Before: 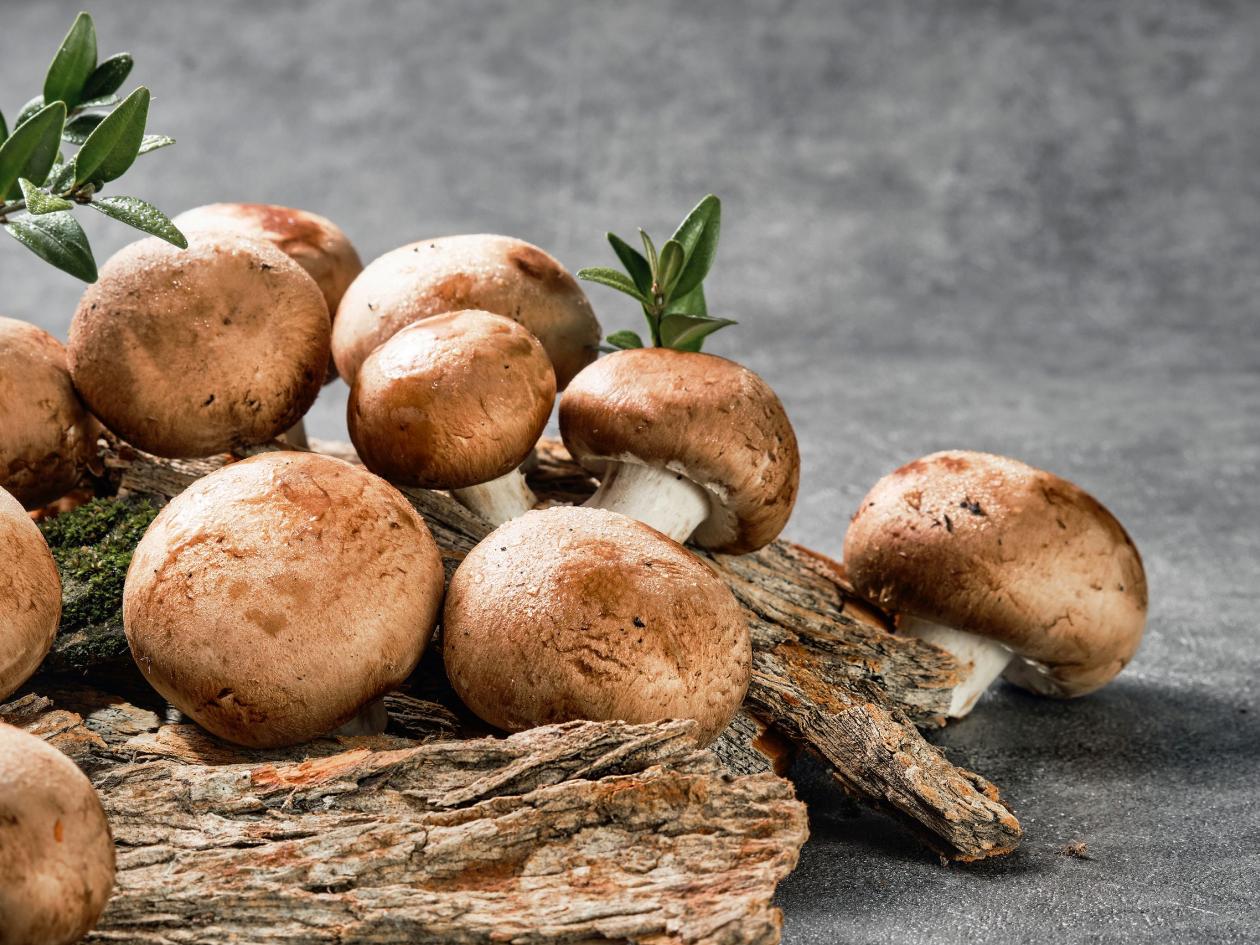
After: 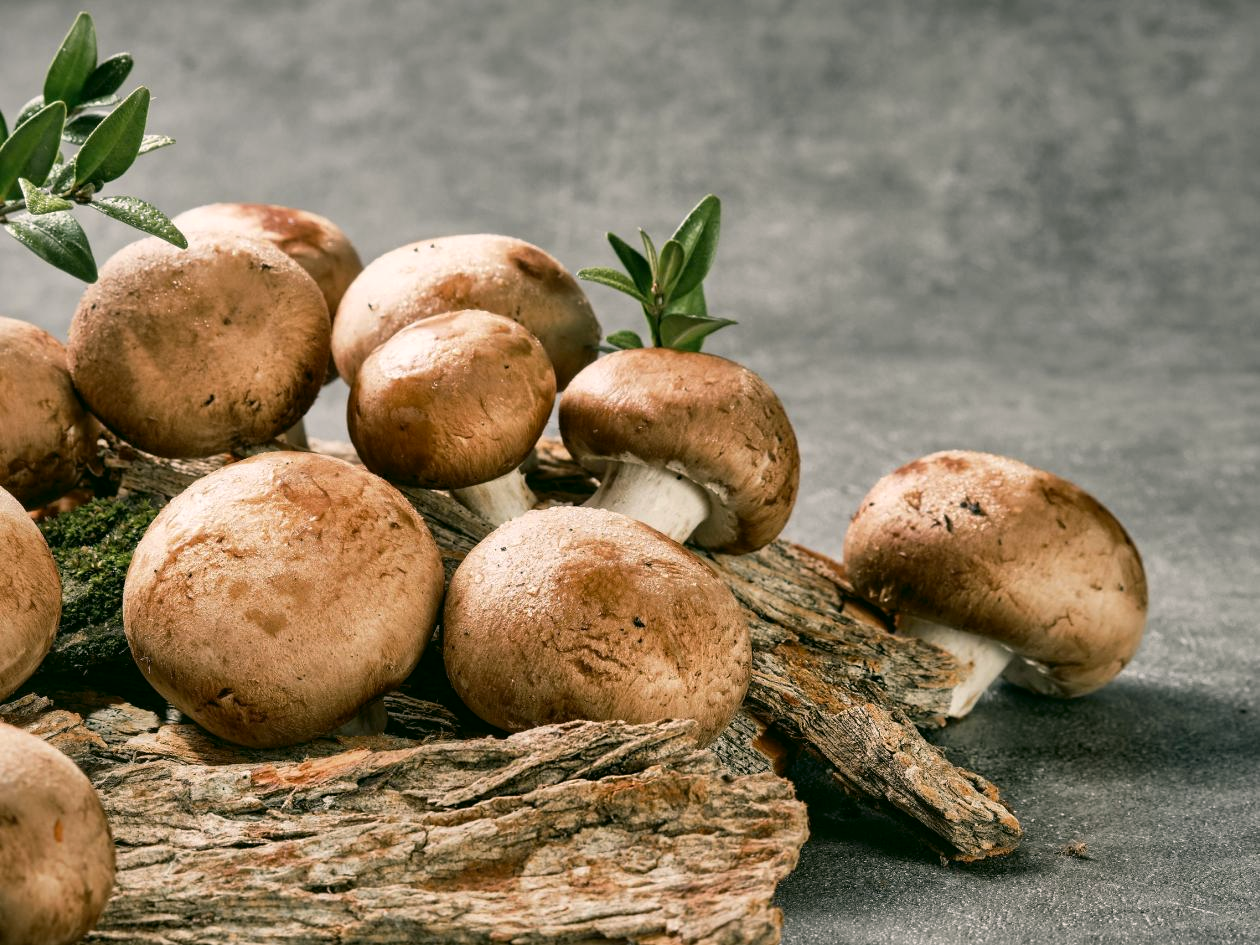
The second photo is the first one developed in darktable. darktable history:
color correction: highlights a* 4.61, highlights b* 4.98, shadows a* -8.26, shadows b* 4.87
contrast brightness saturation: saturation -0.068
color zones: curves: ch0 [(0.068, 0.464) (0.25, 0.5) (0.48, 0.508) (0.75, 0.536) (0.886, 0.476) (0.967, 0.456)]; ch1 [(0.066, 0.456) (0.25, 0.5) (0.616, 0.508) (0.746, 0.56) (0.934, 0.444)], mix 19.27%
